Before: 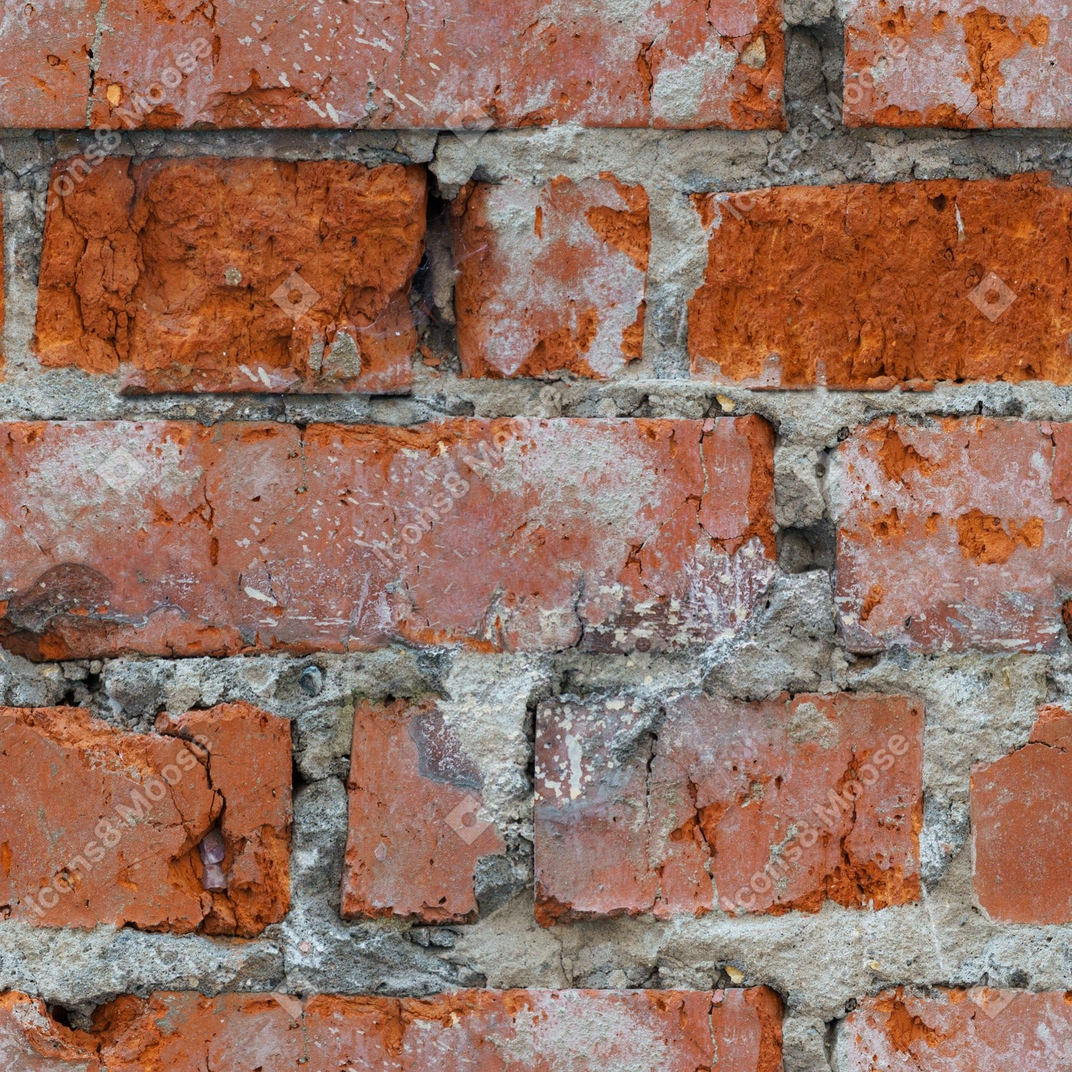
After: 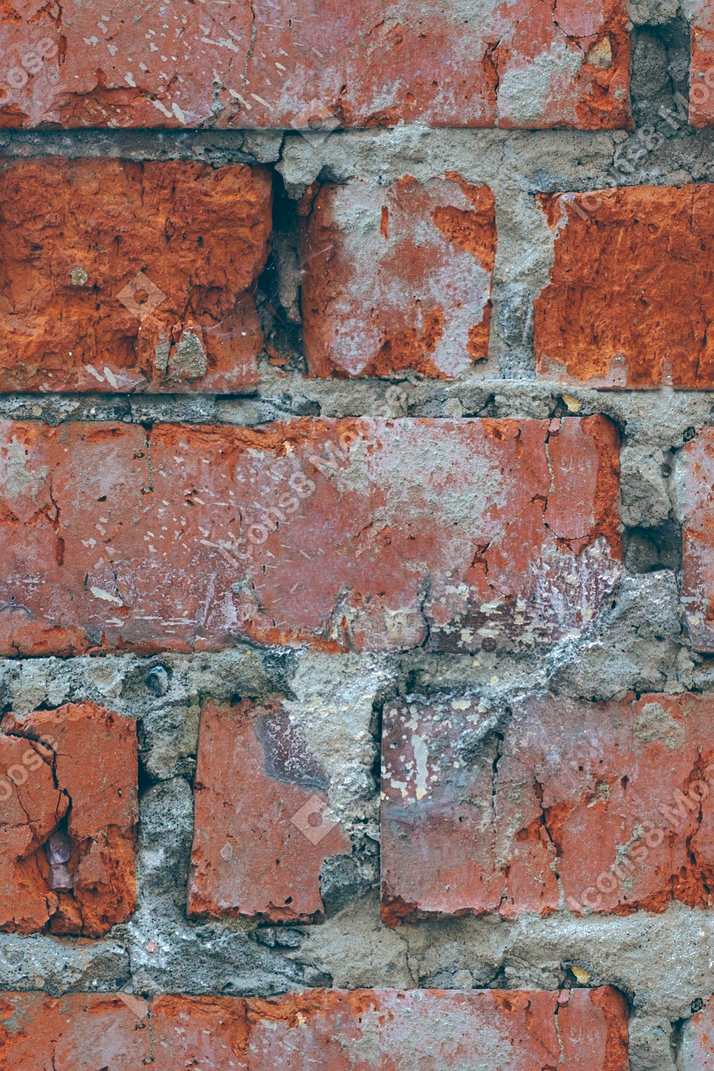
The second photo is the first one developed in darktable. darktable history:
crop and rotate: left 14.385%, right 18.948%
color balance: lift [1.016, 0.983, 1, 1.017], gamma [0.958, 1, 1, 1], gain [0.981, 1.007, 0.993, 1.002], input saturation 118.26%, contrast 13.43%, contrast fulcrum 21.62%, output saturation 82.76%
sharpen: amount 0.2
shadows and highlights: shadows 38.43, highlights -74.54
